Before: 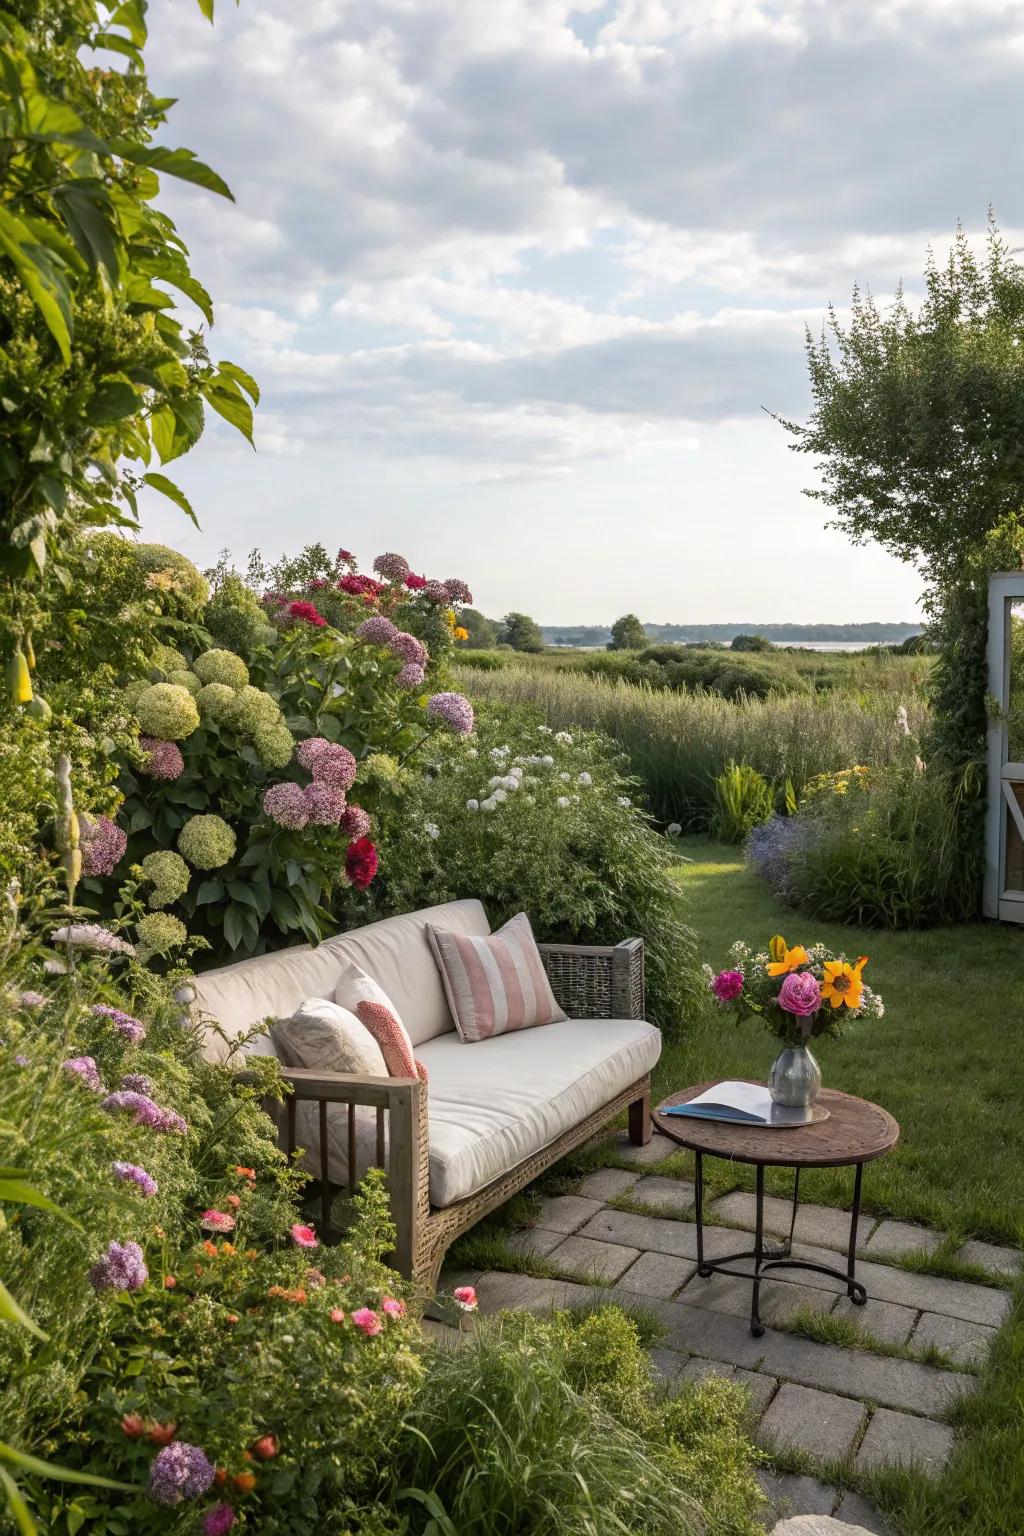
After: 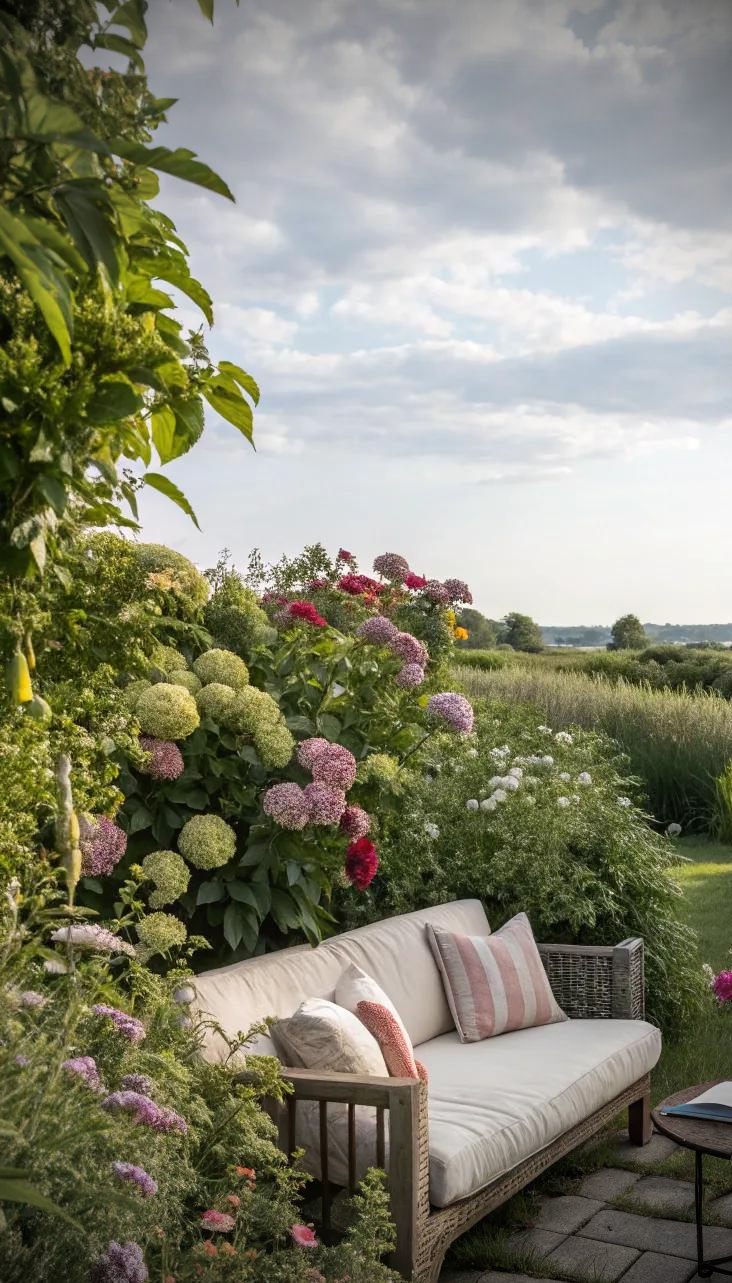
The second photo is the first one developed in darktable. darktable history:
crop: right 28.458%, bottom 16.447%
vignetting: fall-off start 67.23%, brightness -0.887, width/height ratio 1.006
